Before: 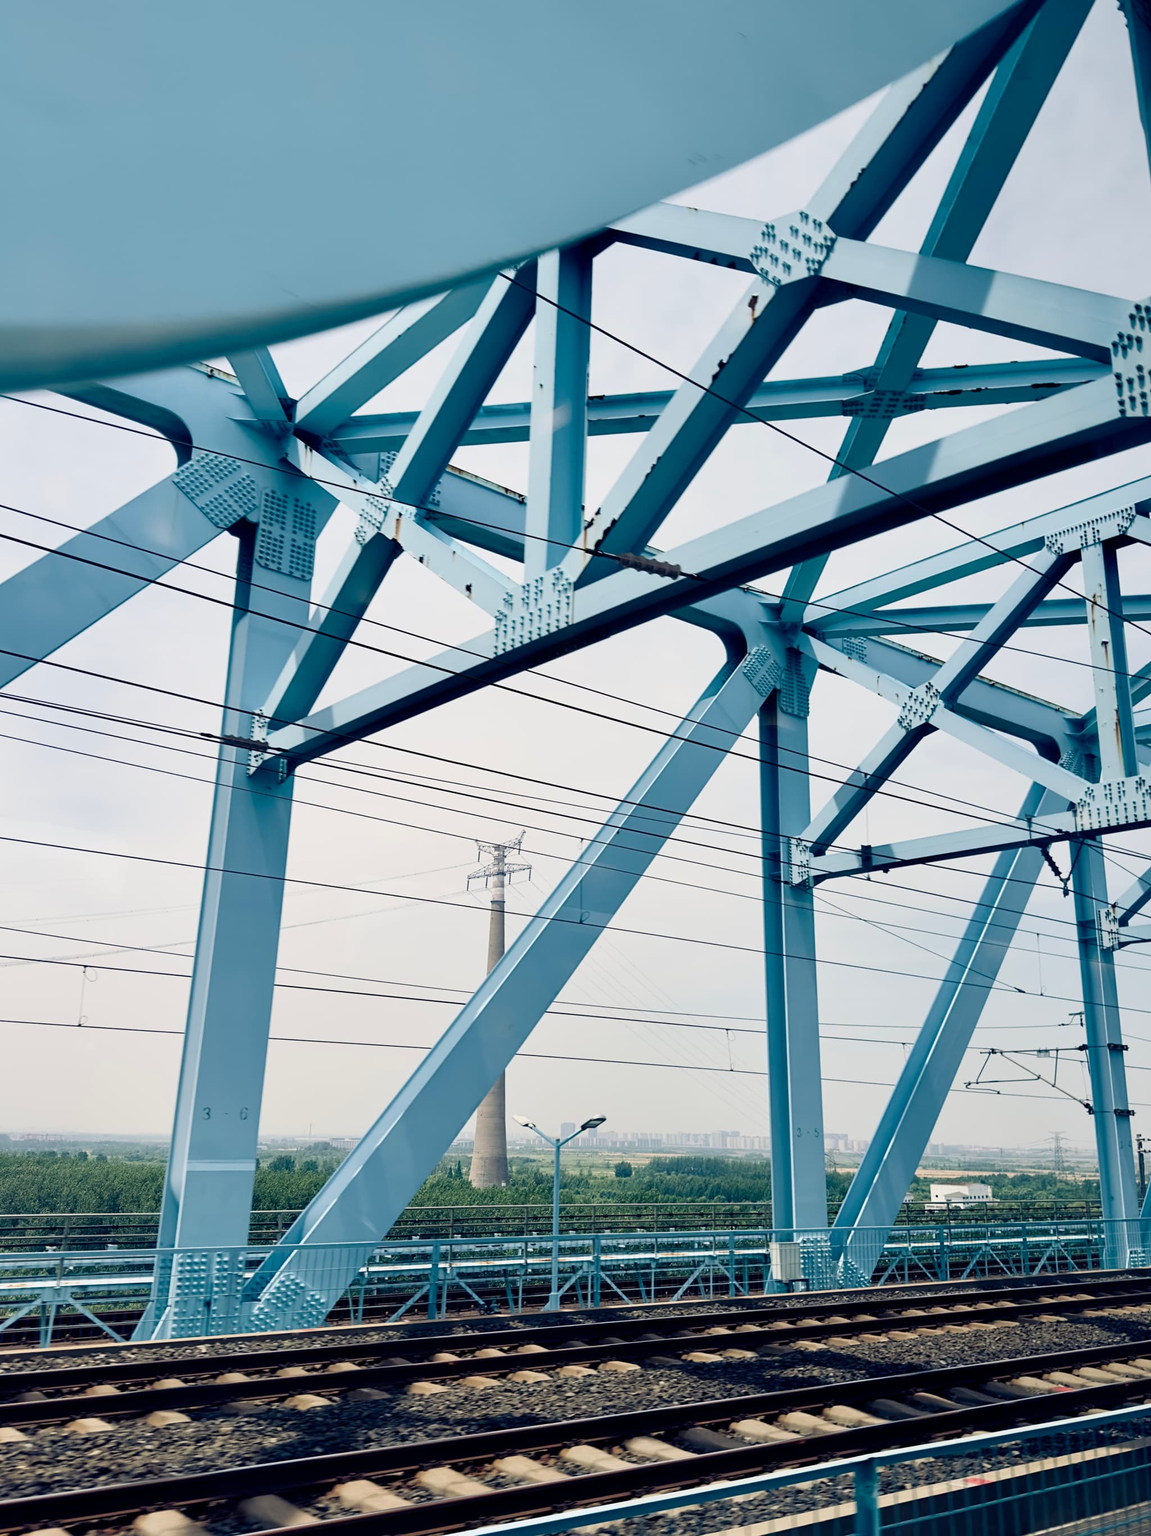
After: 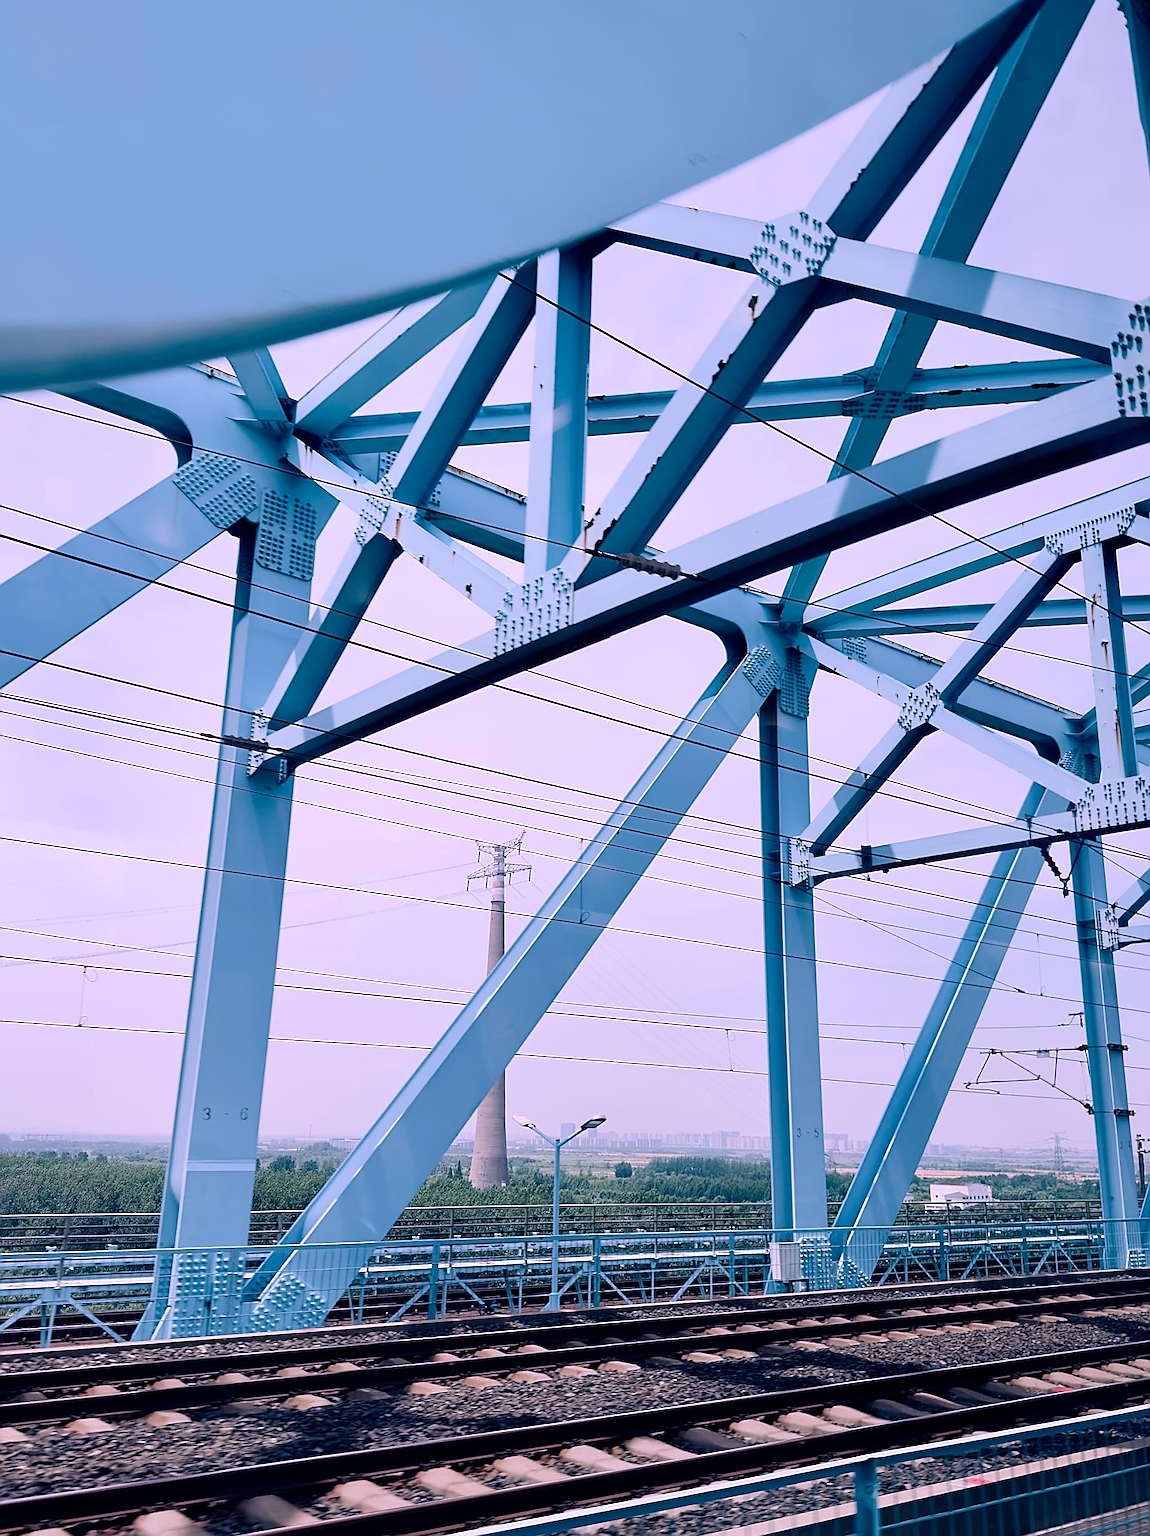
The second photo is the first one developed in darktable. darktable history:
sharpen: radius 1.4, amount 1.25, threshold 0.7
color correction: highlights a* 15.03, highlights b* -25.07
base curve: curves: ch0 [(0, 0) (0.235, 0.266) (0.503, 0.496) (0.786, 0.72) (1, 1)]
